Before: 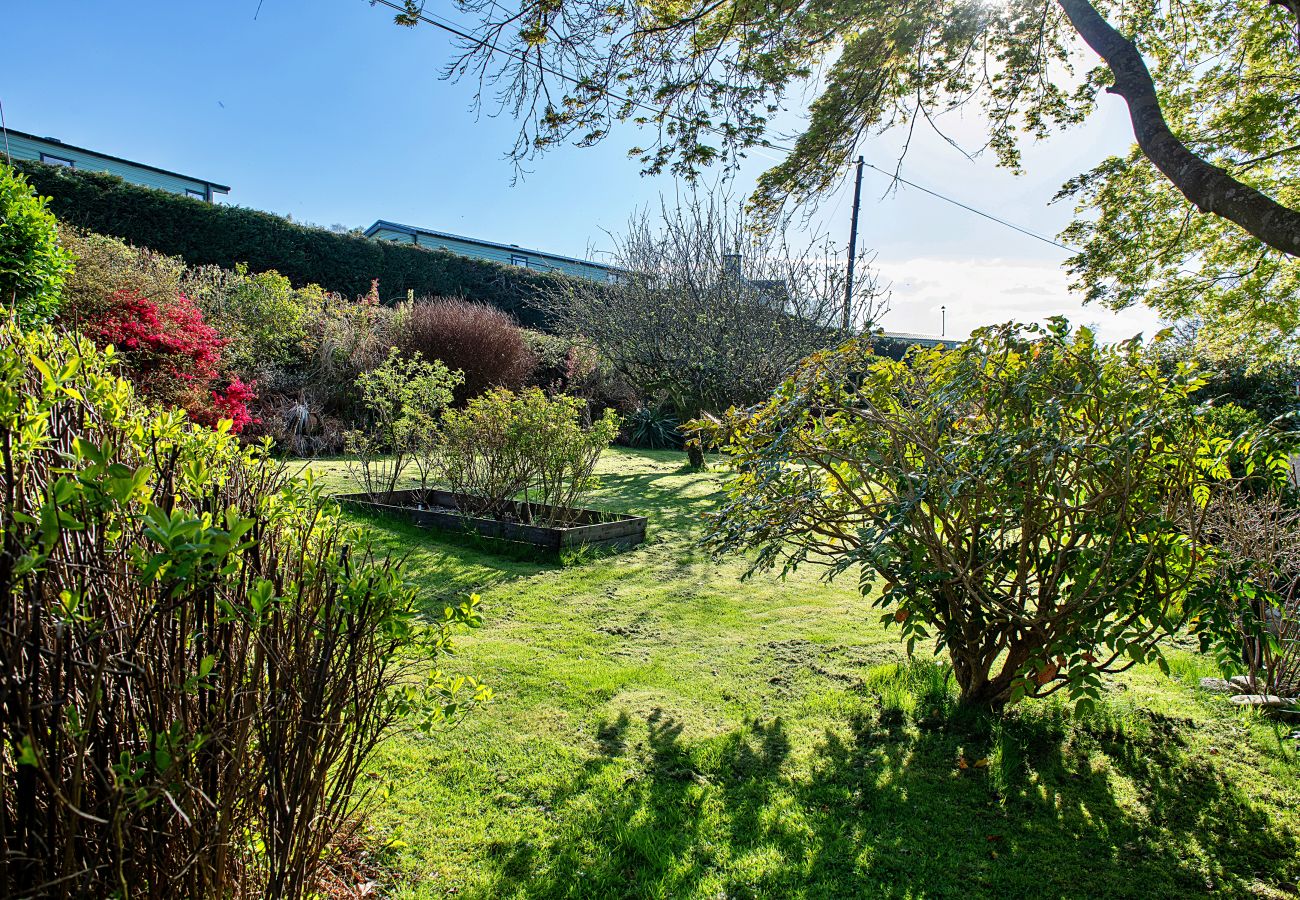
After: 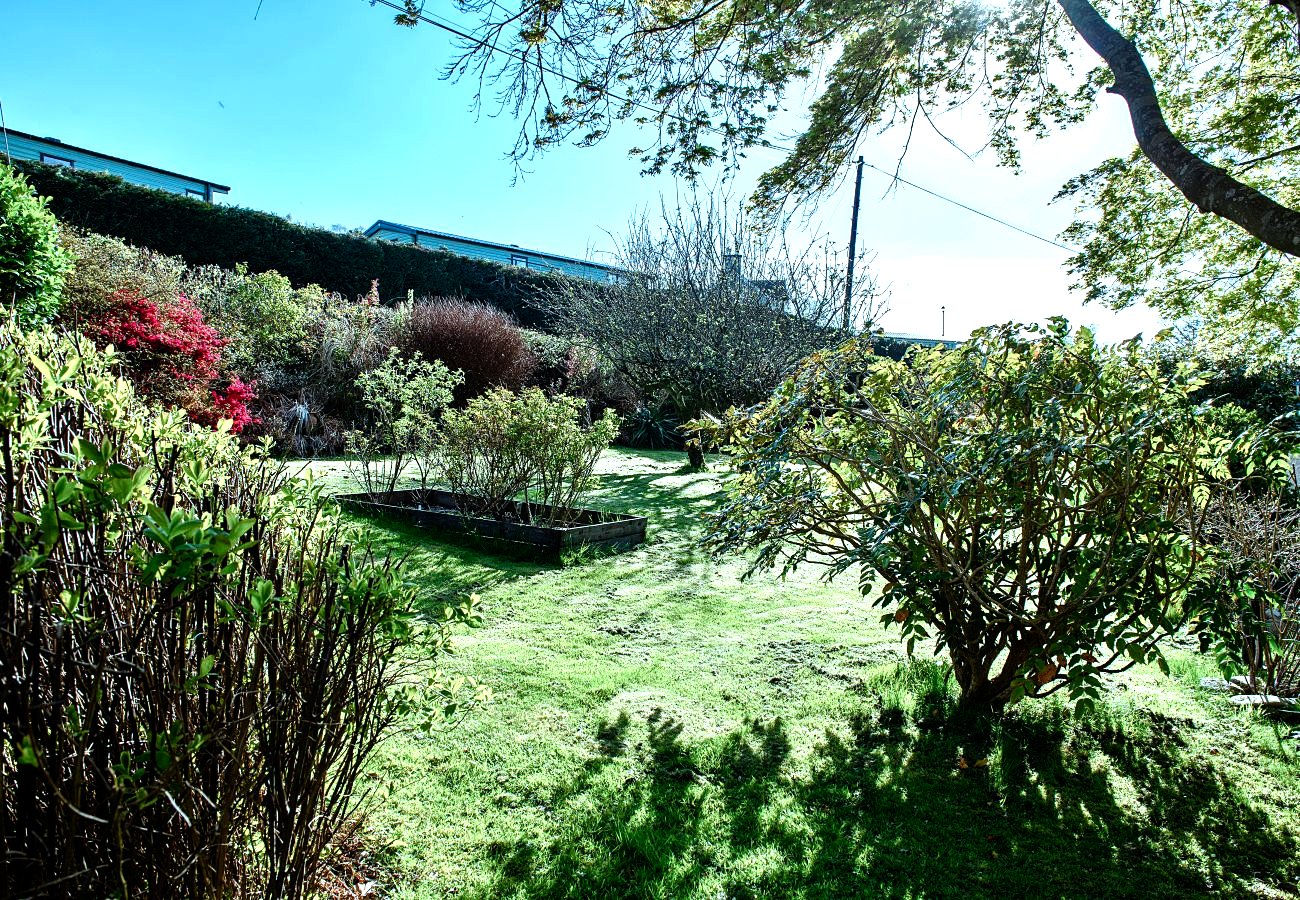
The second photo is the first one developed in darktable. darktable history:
tone equalizer: -8 EV -0.424 EV, -7 EV -0.428 EV, -6 EV -0.362 EV, -5 EV -0.255 EV, -3 EV 0.191 EV, -2 EV 0.349 EV, -1 EV 0.411 EV, +0 EV 0.442 EV, mask exposure compensation -0.511 EV
color balance rgb: shadows lift › luminance -19.817%, perceptual saturation grading › global saturation 20%, perceptual saturation grading › highlights -49.384%, perceptual saturation grading › shadows 25.368%, contrast 15.054%
color correction: highlights a* -11.48, highlights b* -14.97
